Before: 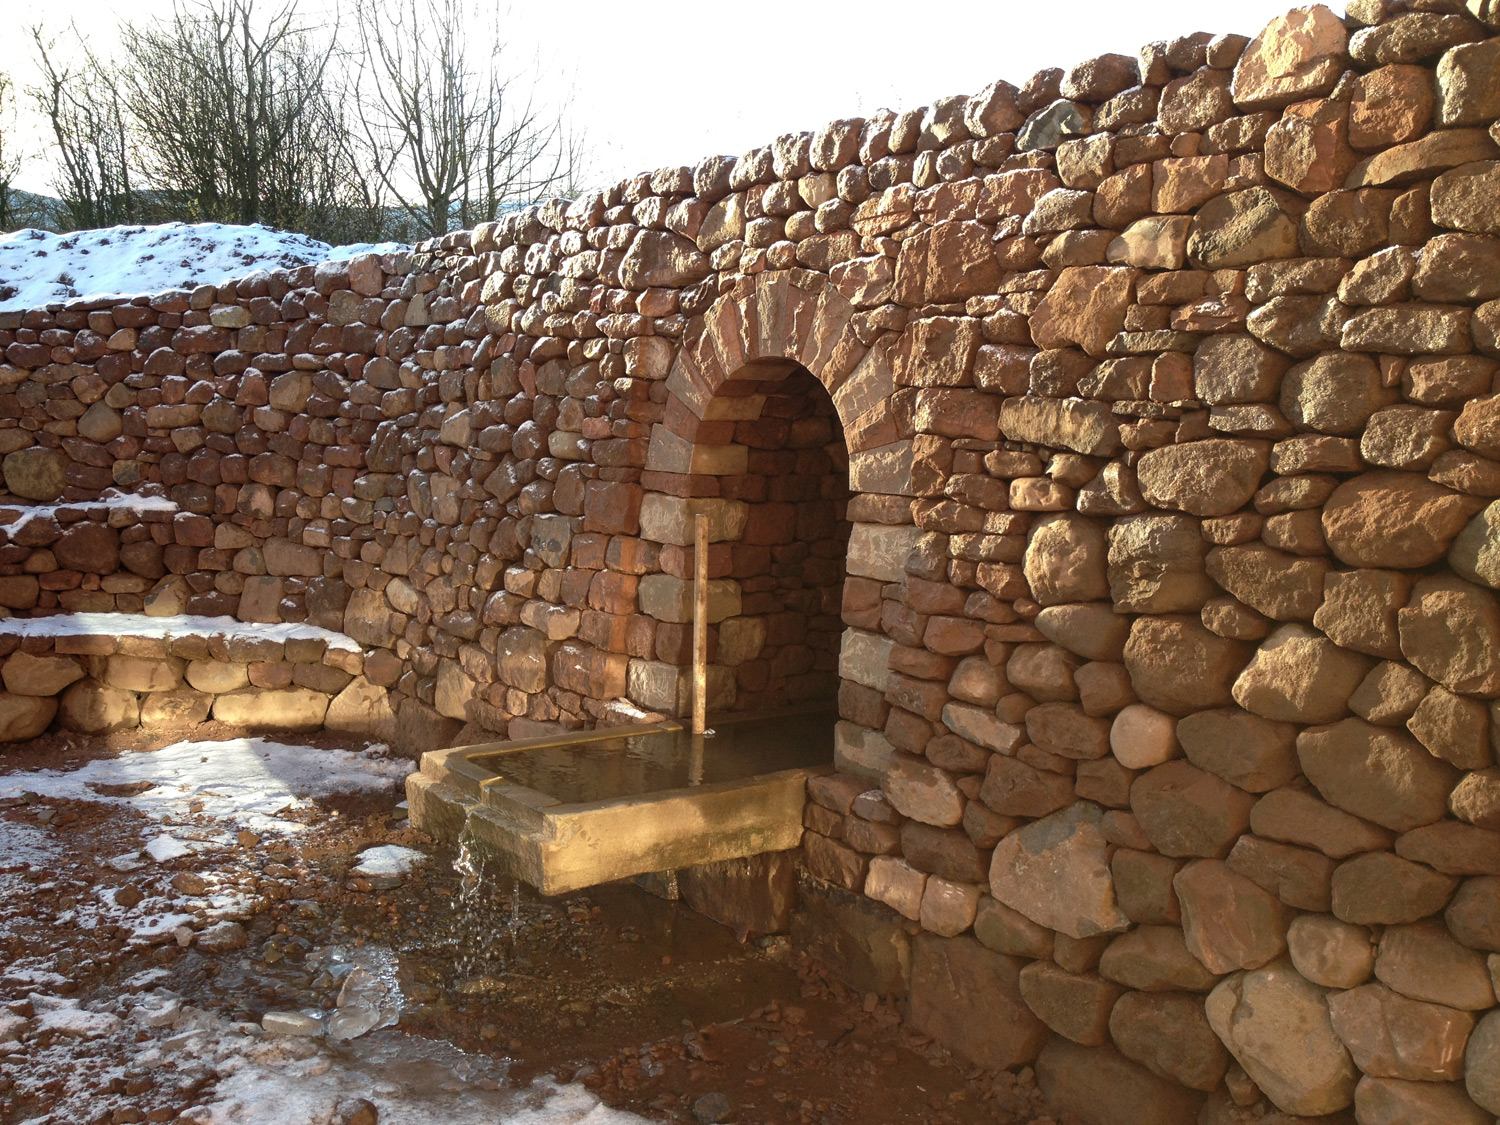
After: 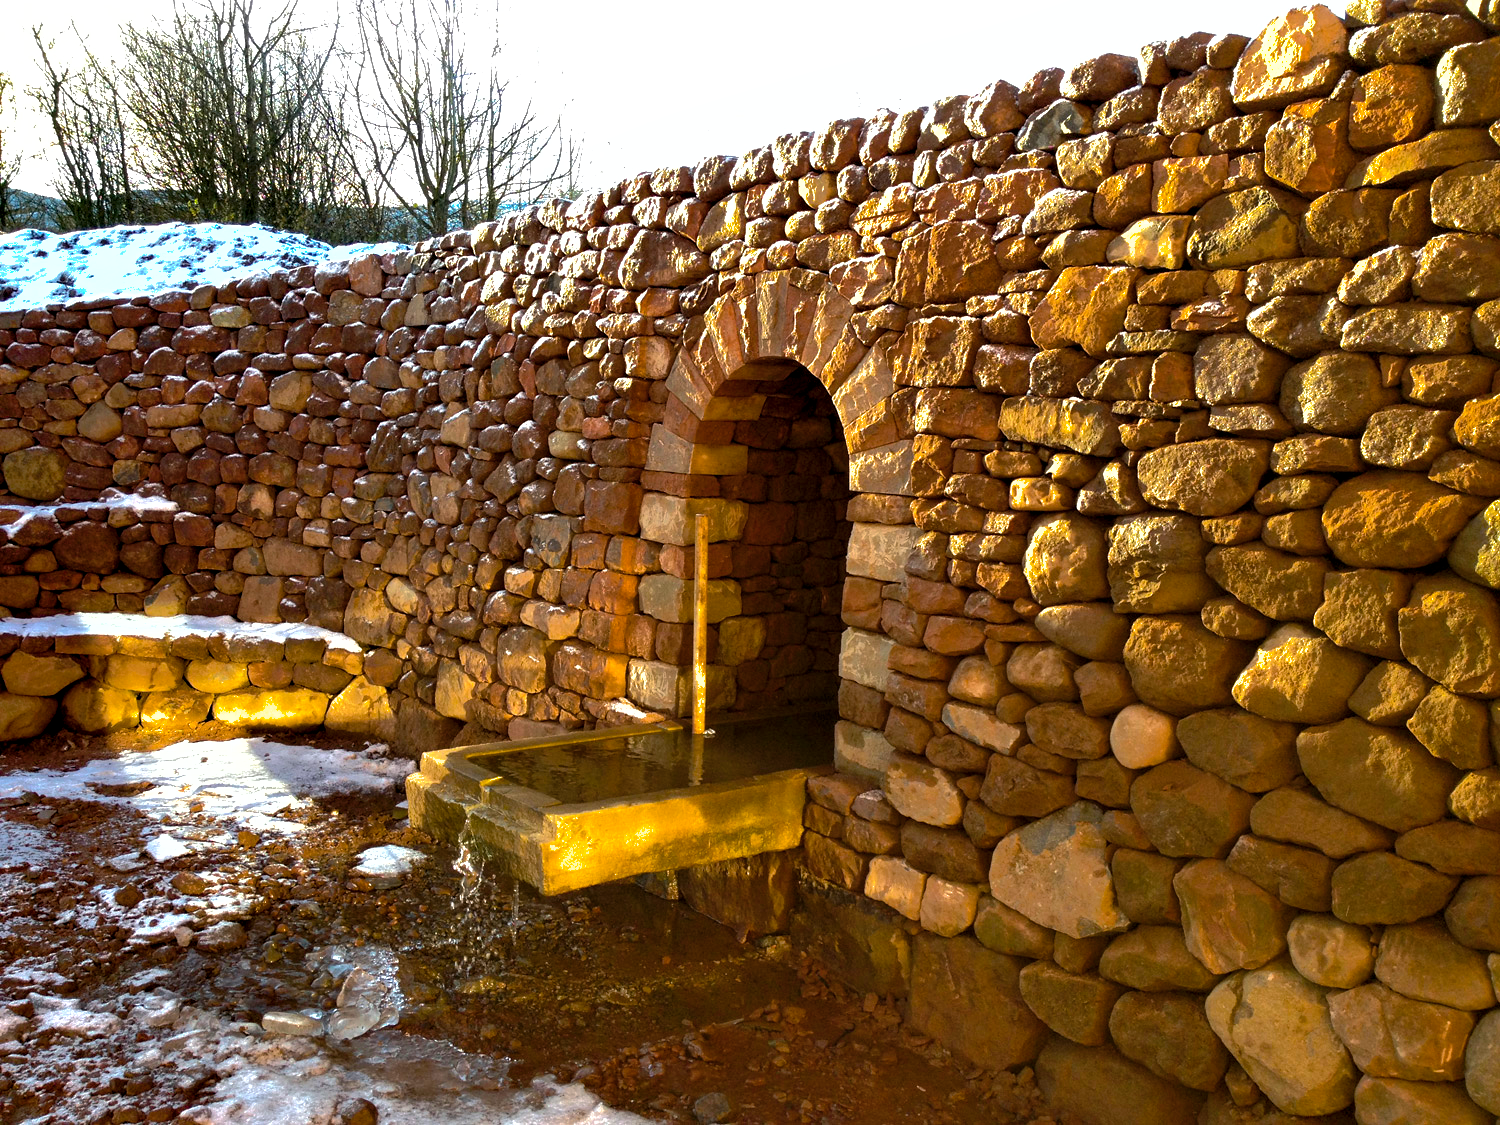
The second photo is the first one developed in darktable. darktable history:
tone equalizer: -8 EV -0.75 EV, -7 EV -0.7 EV, -6 EV -0.6 EV, -5 EV -0.4 EV, -3 EV 0.4 EV, -2 EV 0.6 EV, -1 EV 0.7 EV, +0 EV 0.75 EV, edges refinement/feathering 500, mask exposure compensation -1.57 EV, preserve details no
exposure: exposure -0.242 EV, compensate highlight preservation false
color correction: highlights a* 0.003, highlights b* -0.283
color balance rgb: perceptual saturation grading › global saturation 25%, global vibrance 20%
contrast equalizer: octaves 7, y [[0.6 ×6], [0.55 ×6], [0 ×6], [0 ×6], [0 ×6]], mix 0.53
shadows and highlights: highlights -60
color balance: output saturation 120%
